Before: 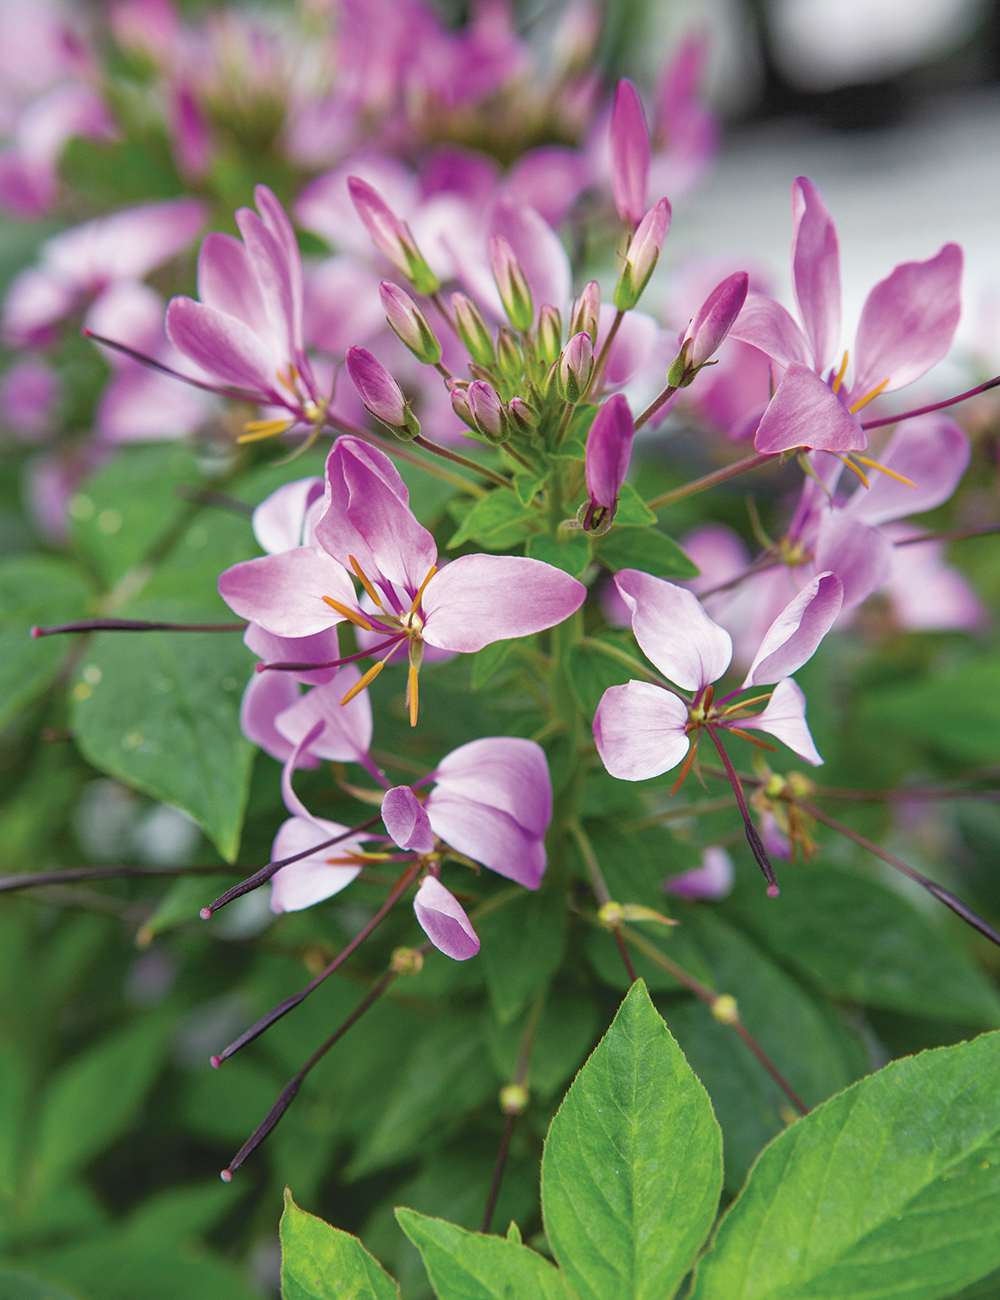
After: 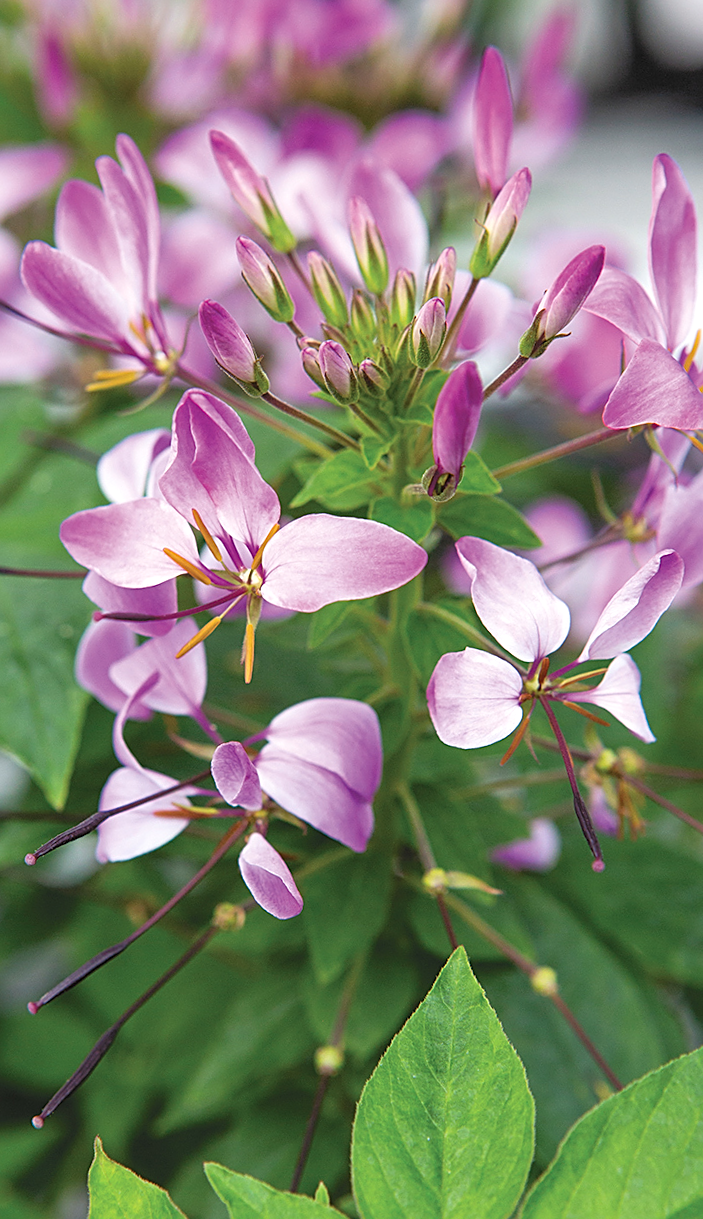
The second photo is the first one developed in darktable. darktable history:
crop and rotate: angle -2.93°, left 14.08%, top 0.02%, right 10.996%, bottom 0.051%
exposure: exposure 0.2 EV, compensate exposure bias true, compensate highlight preservation false
sharpen: on, module defaults
